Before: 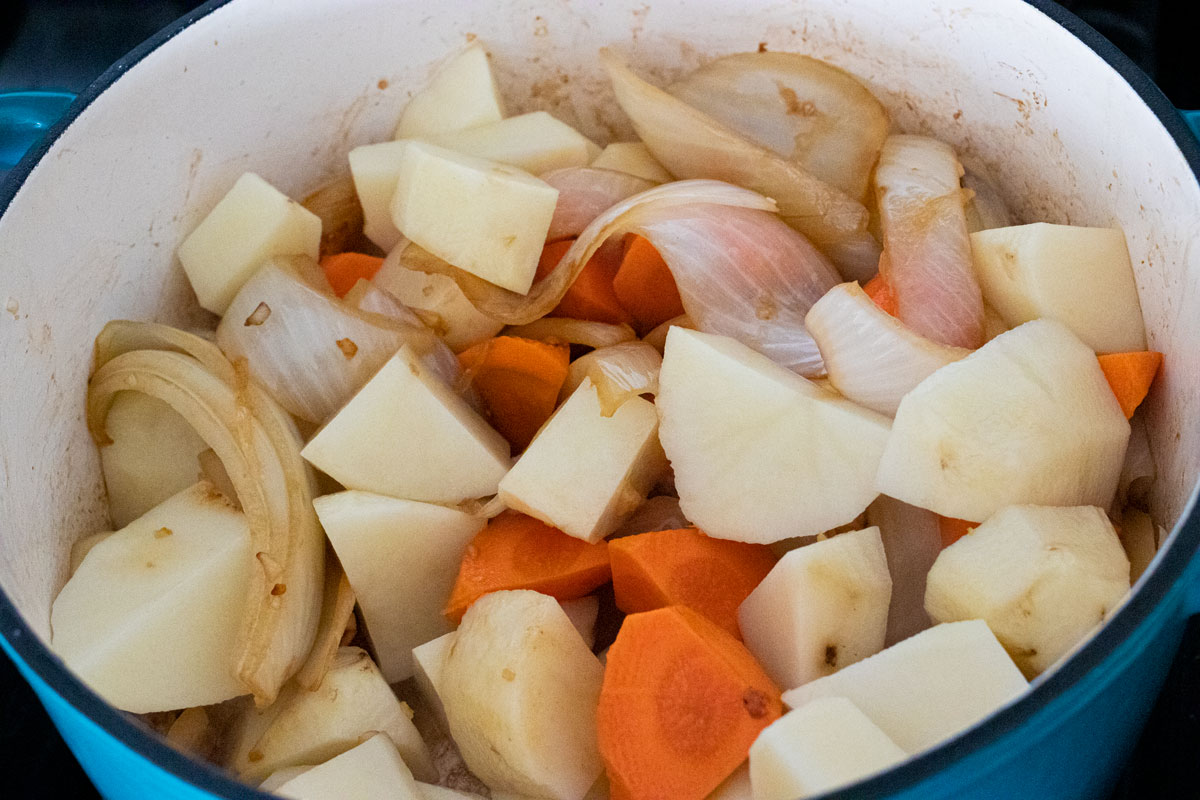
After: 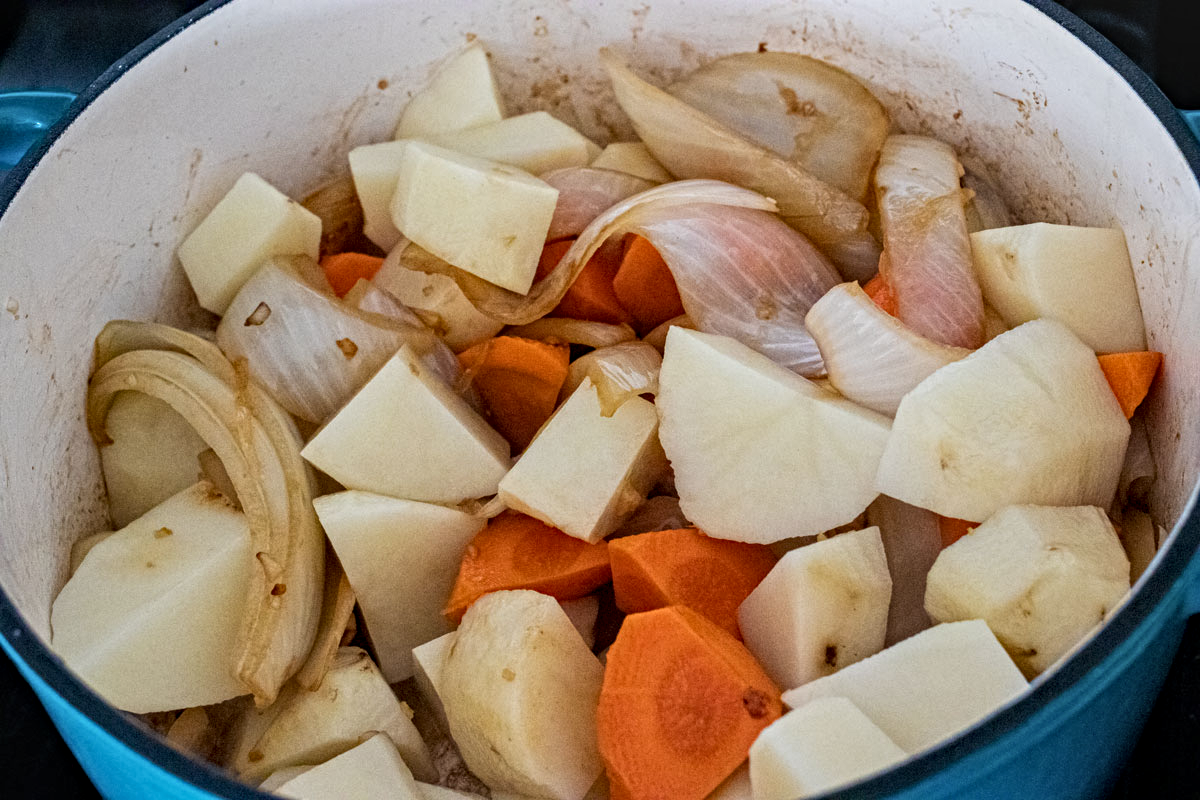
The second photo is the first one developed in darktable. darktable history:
exposure: exposure -0.143 EV, compensate highlight preservation false
local contrast: on, module defaults
contrast equalizer: y [[0.5, 0.501, 0.525, 0.597, 0.58, 0.514], [0.5 ×6], [0.5 ×6], [0 ×6], [0 ×6]]
